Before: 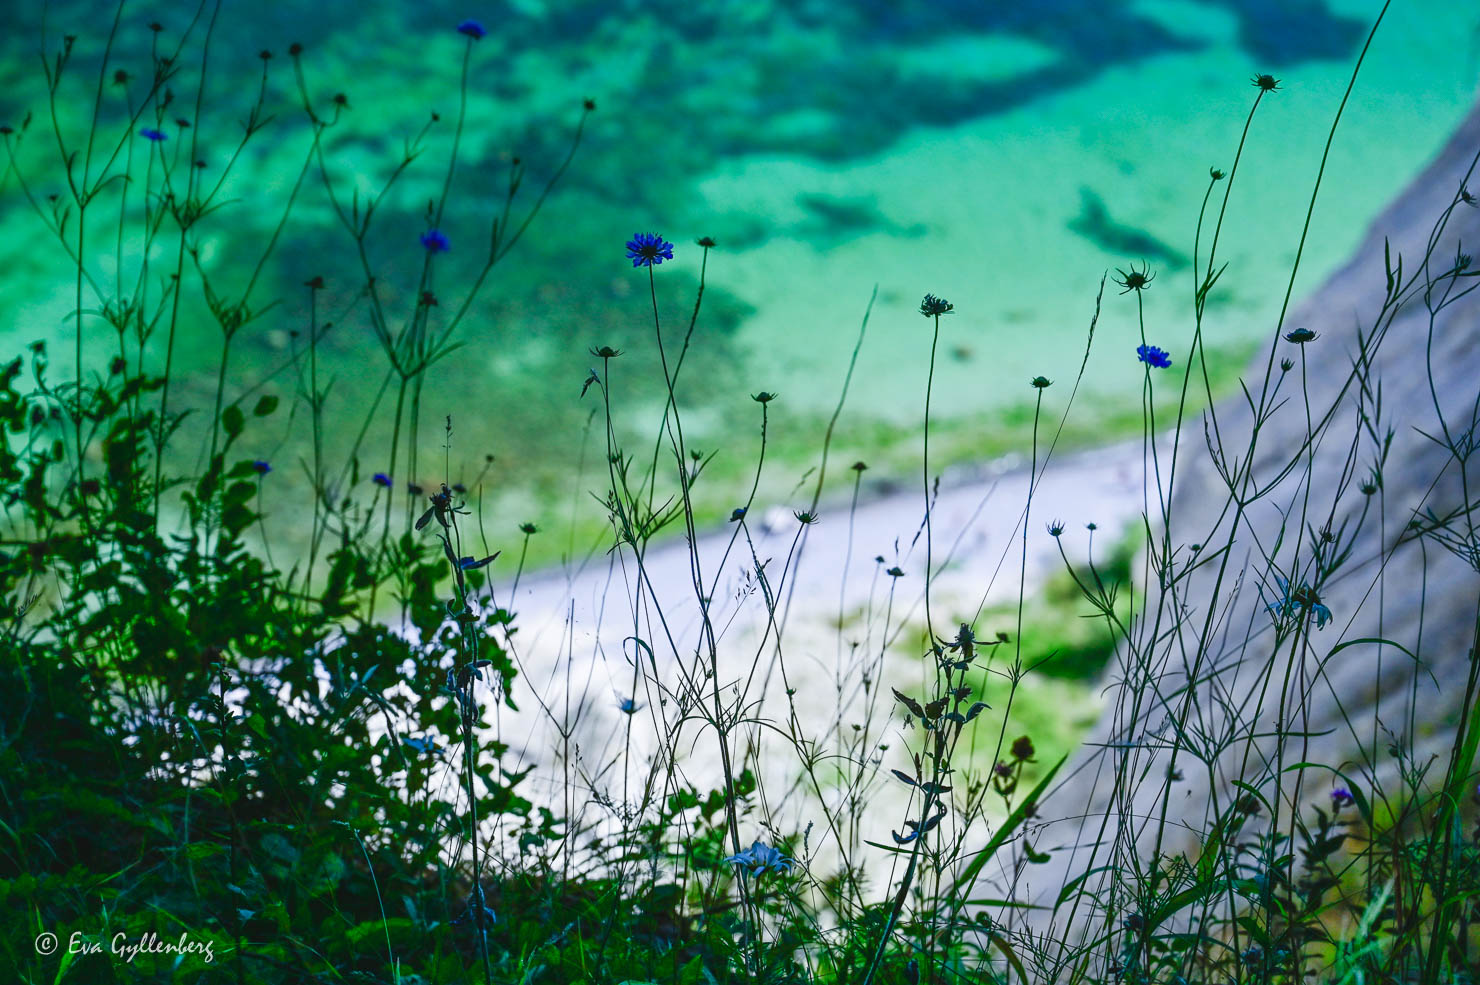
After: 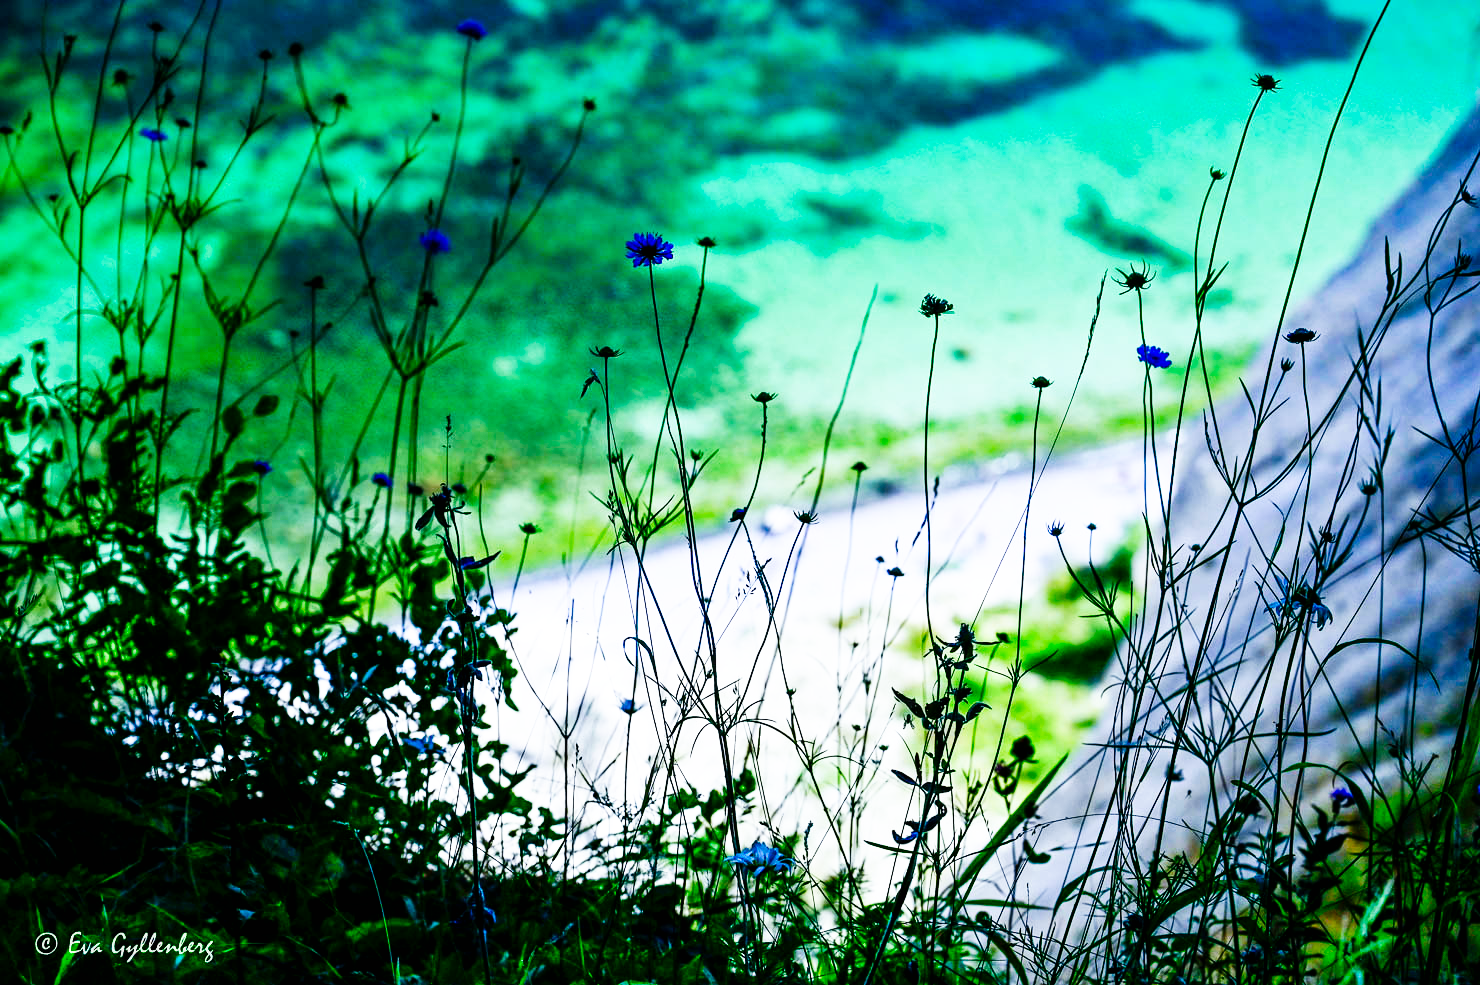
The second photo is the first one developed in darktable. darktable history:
tone curve: curves: ch0 [(0, 0) (0.003, 0.002) (0.011, 0.002) (0.025, 0.002) (0.044, 0.002) (0.069, 0.002) (0.1, 0.003) (0.136, 0.008) (0.177, 0.03) (0.224, 0.058) (0.277, 0.139) (0.335, 0.233) (0.399, 0.363) (0.468, 0.506) (0.543, 0.649) (0.623, 0.781) (0.709, 0.88) (0.801, 0.956) (0.898, 0.994) (1, 1)], preserve colors none
